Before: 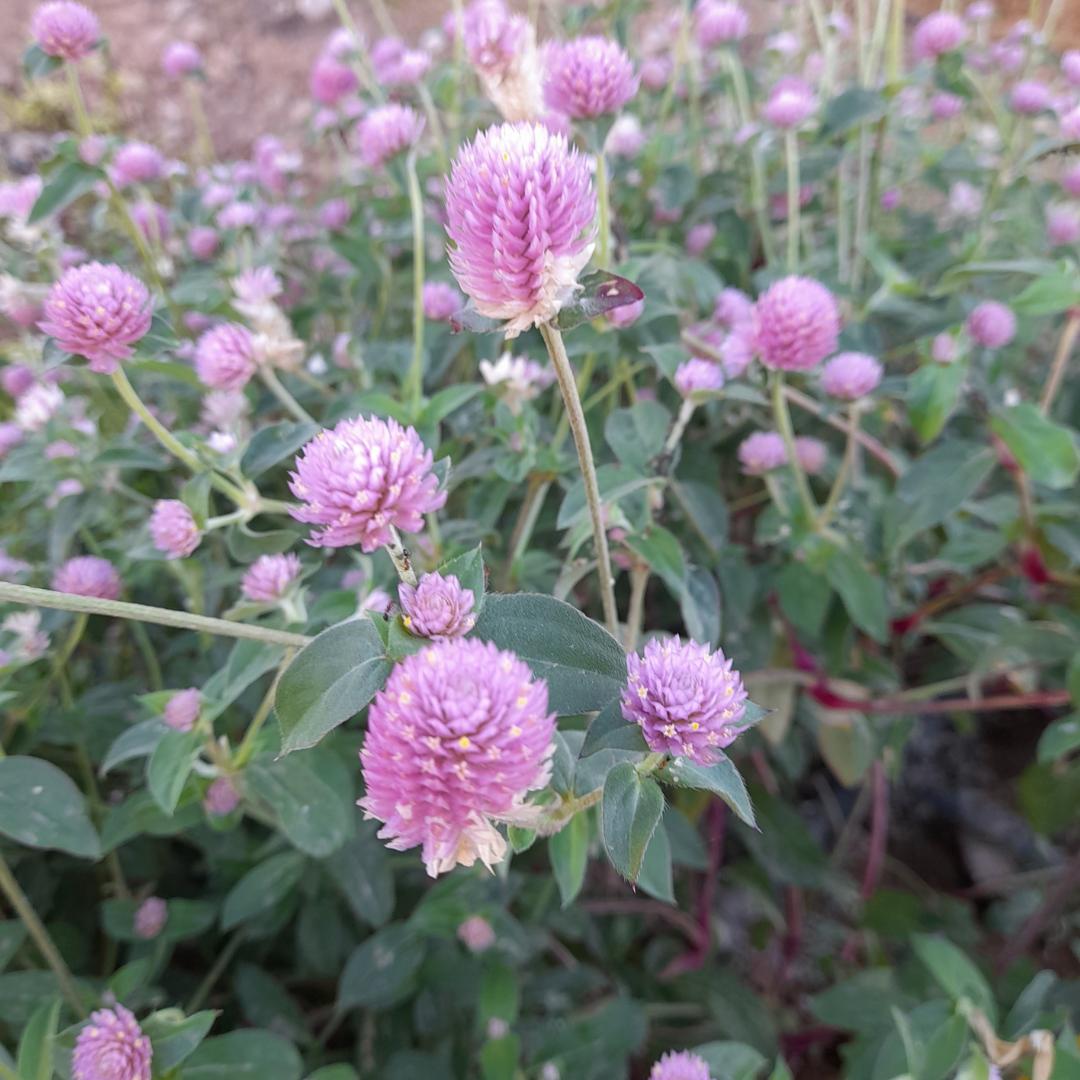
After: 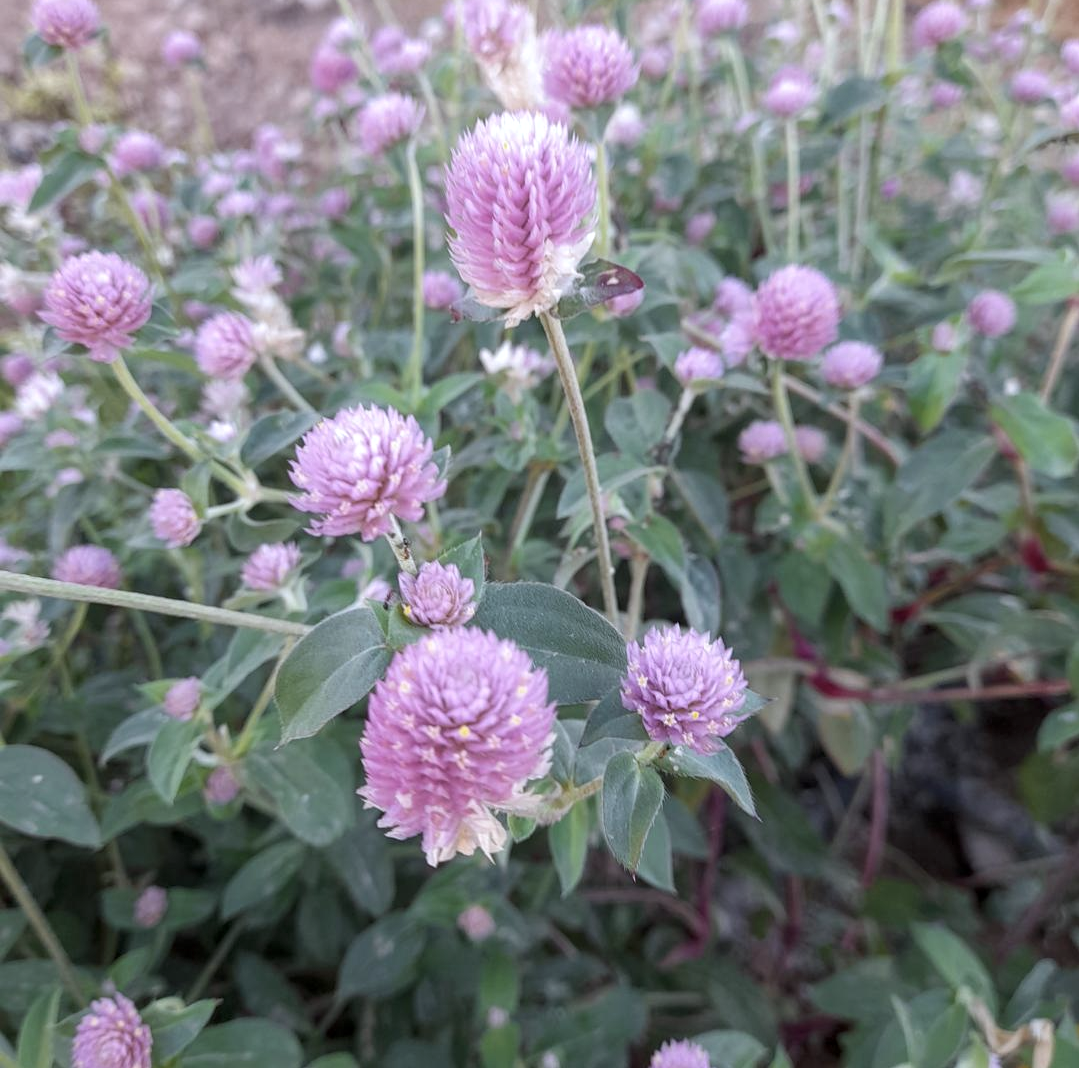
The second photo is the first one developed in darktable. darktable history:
white balance: red 0.976, blue 1.04
crop: top 1.049%, right 0.001%
local contrast: highlights 100%, shadows 100%, detail 120%, midtone range 0.2
bloom: size 13.65%, threshold 98.39%, strength 4.82%
color correction: saturation 0.8
